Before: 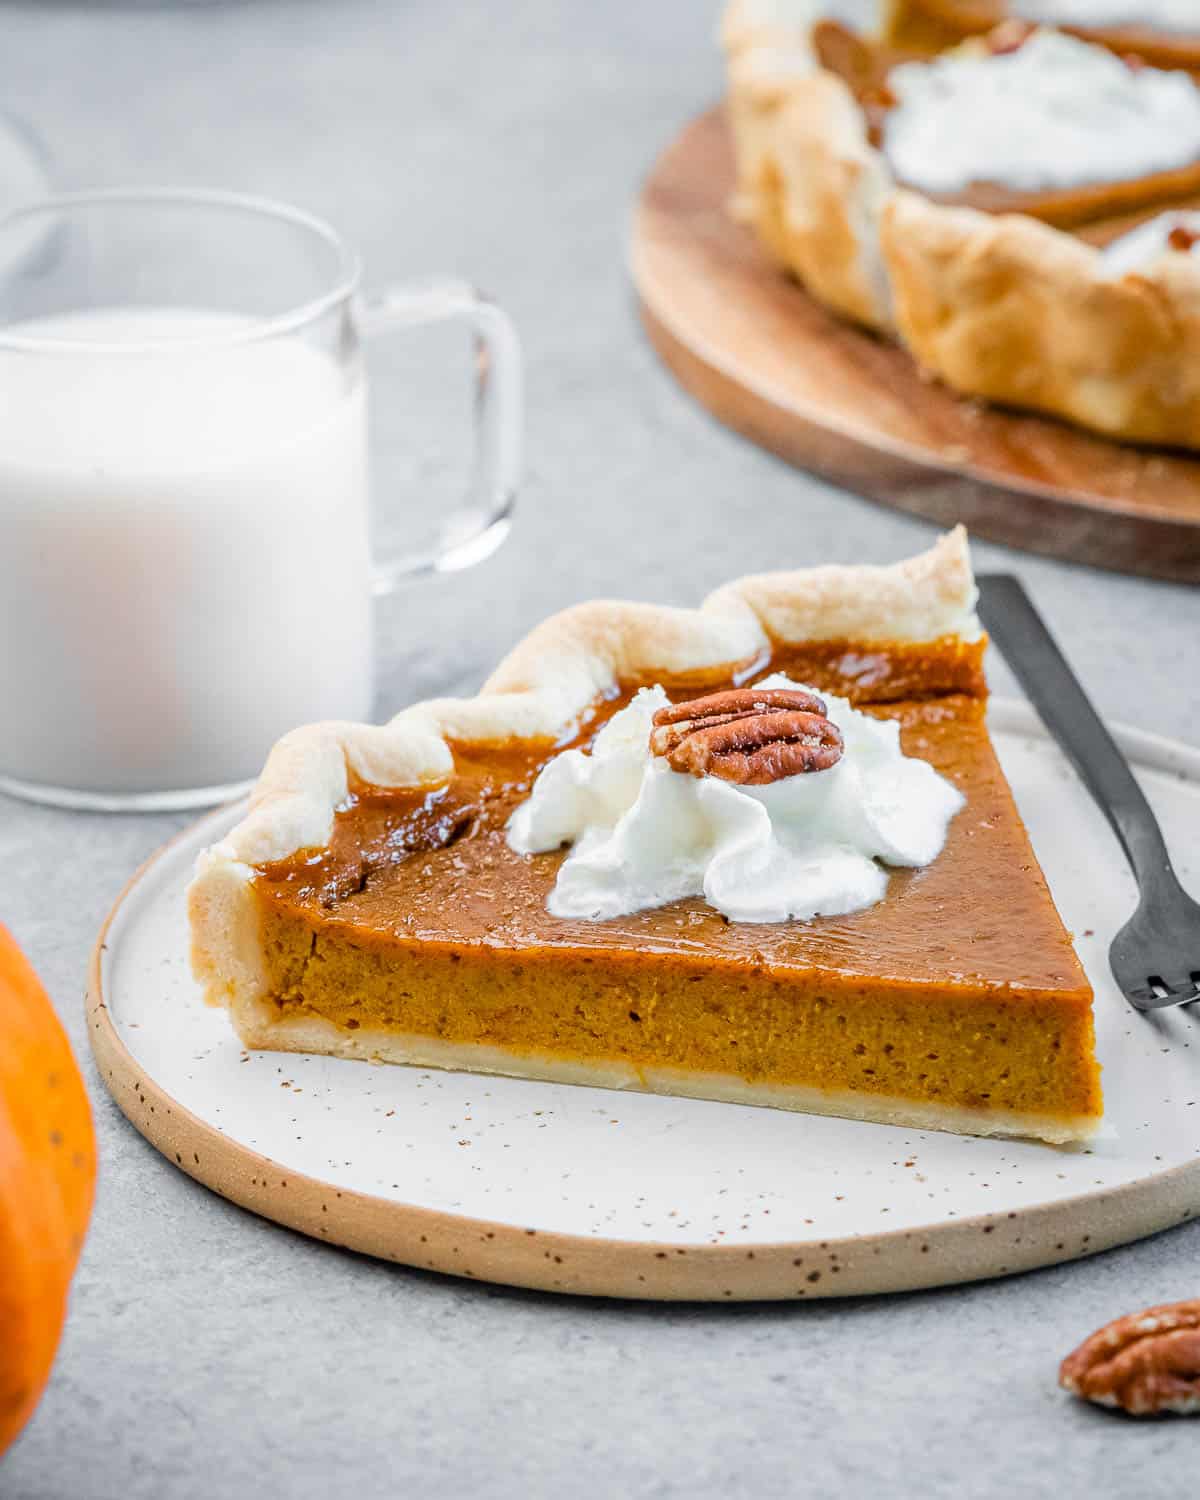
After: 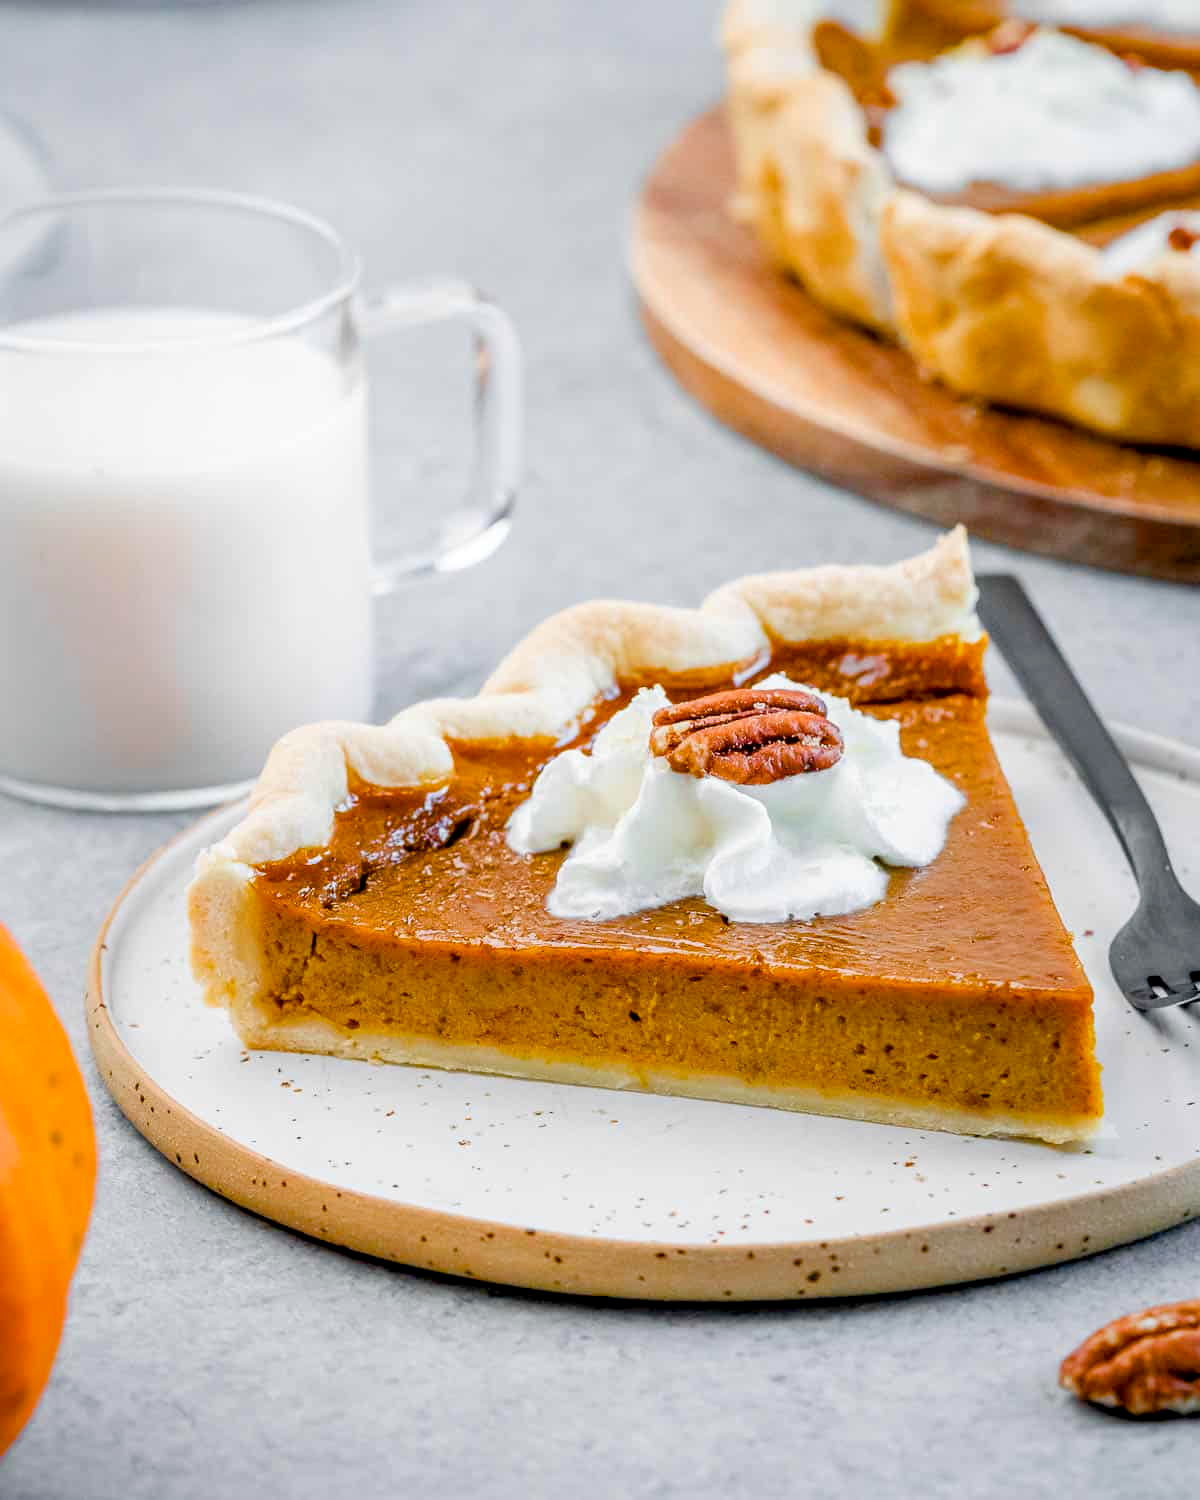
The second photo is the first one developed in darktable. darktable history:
color balance rgb: perceptual saturation grading › global saturation 35%, perceptual saturation grading › highlights -30%, perceptual saturation grading › shadows 35%, perceptual brilliance grading › global brilliance 3%, perceptual brilliance grading › highlights -3%, perceptual brilliance grading › shadows 3%
exposure: black level correction 0.009, exposure 0.014 EV, compensate highlight preservation false
